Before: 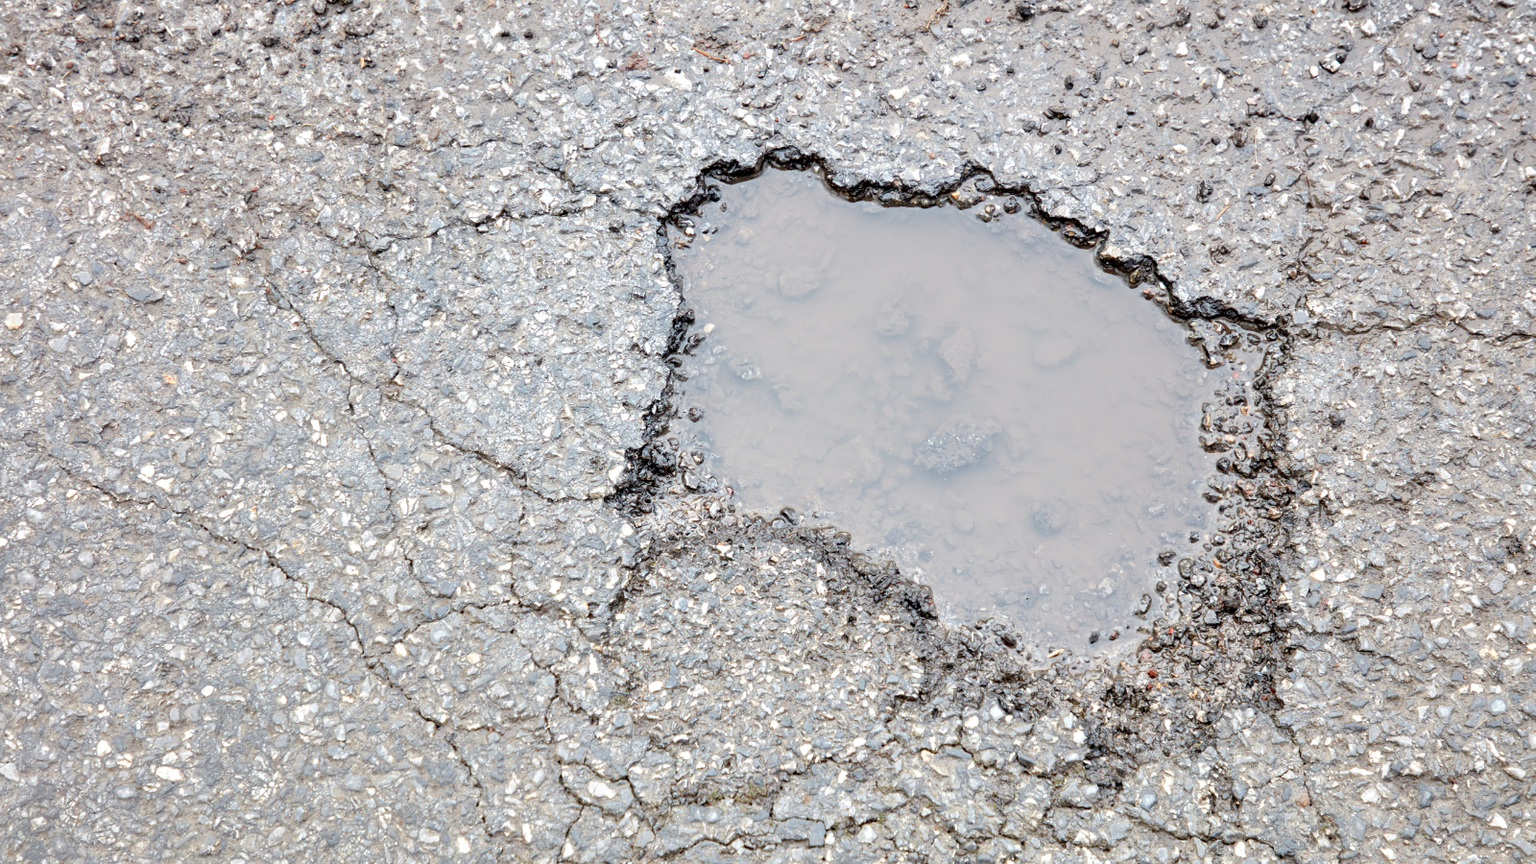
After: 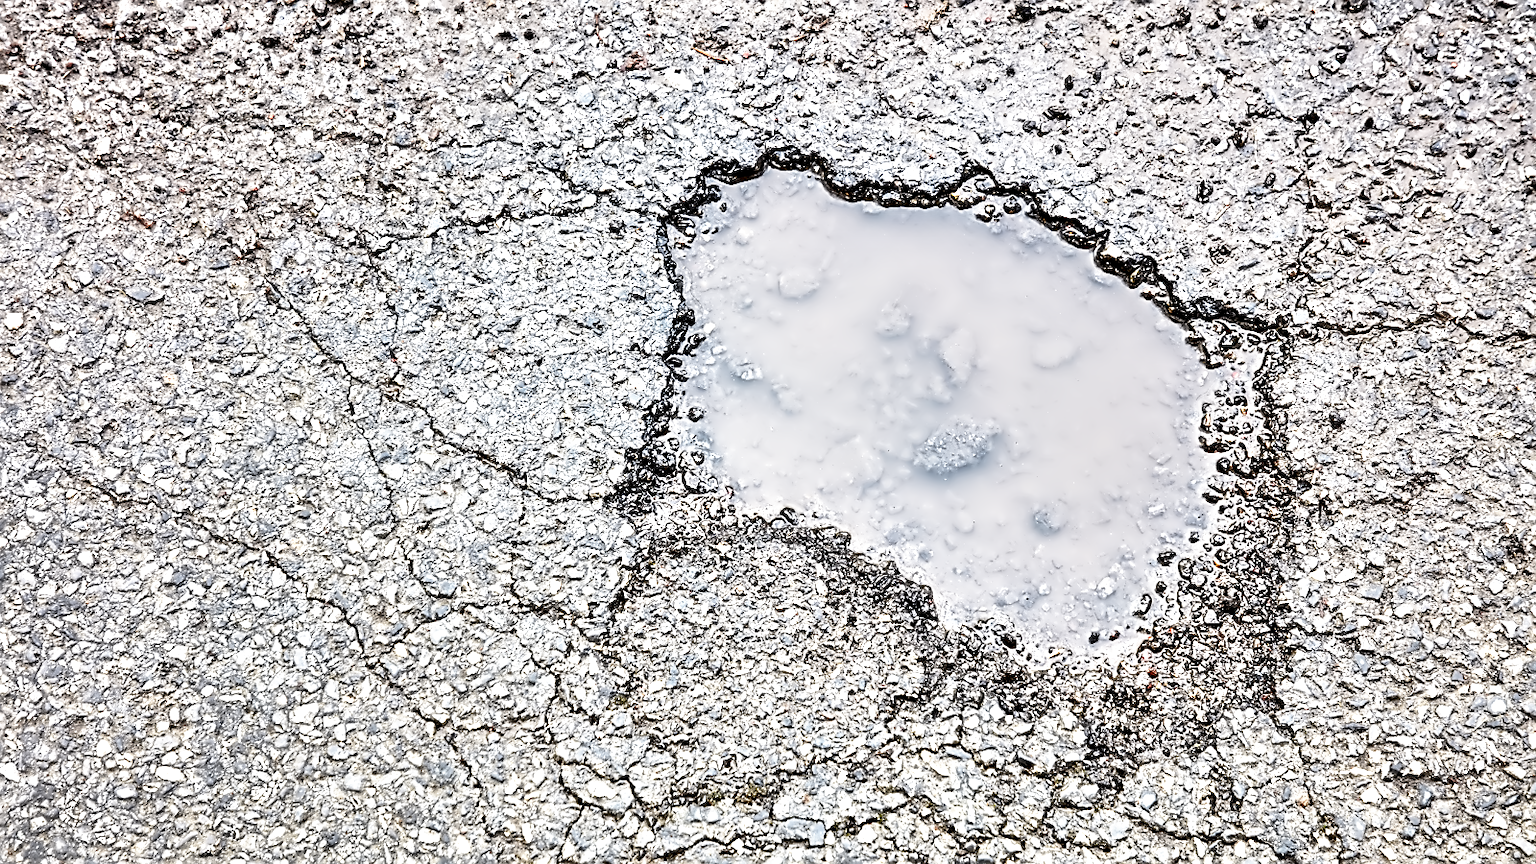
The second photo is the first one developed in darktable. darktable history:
shadows and highlights: low approximation 0.01, soften with gaussian
sharpen: on, module defaults
contrast equalizer: octaves 7, y [[0.5, 0.542, 0.583, 0.625, 0.667, 0.708], [0.5 ×6], [0.5 ×6], [0, 0.033, 0.067, 0.1, 0.133, 0.167], [0, 0.05, 0.1, 0.15, 0.2, 0.25]]
exposure: black level correction 0.001, exposure 0.5 EV, compensate highlight preservation false
tone curve: curves: ch0 [(0, 0) (0.003, 0.003) (0.011, 0.01) (0.025, 0.023) (0.044, 0.042) (0.069, 0.065) (0.1, 0.094) (0.136, 0.128) (0.177, 0.167) (0.224, 0.211) (0.277, 0.261) (0.335, 0.315) (0.399, 0.375) (0.468, 0.441) (0.543, 0.543) (0.623, 0.623) (0.709, 0.709) (0.801, 0.801) (0.898, 0.898) (1, 1)], preserve colors none
base curve: curves: ch0 [(0.017, 0) (0.425, 0.441) (0.844, 0.933) (1, 1)], preserve colors none
